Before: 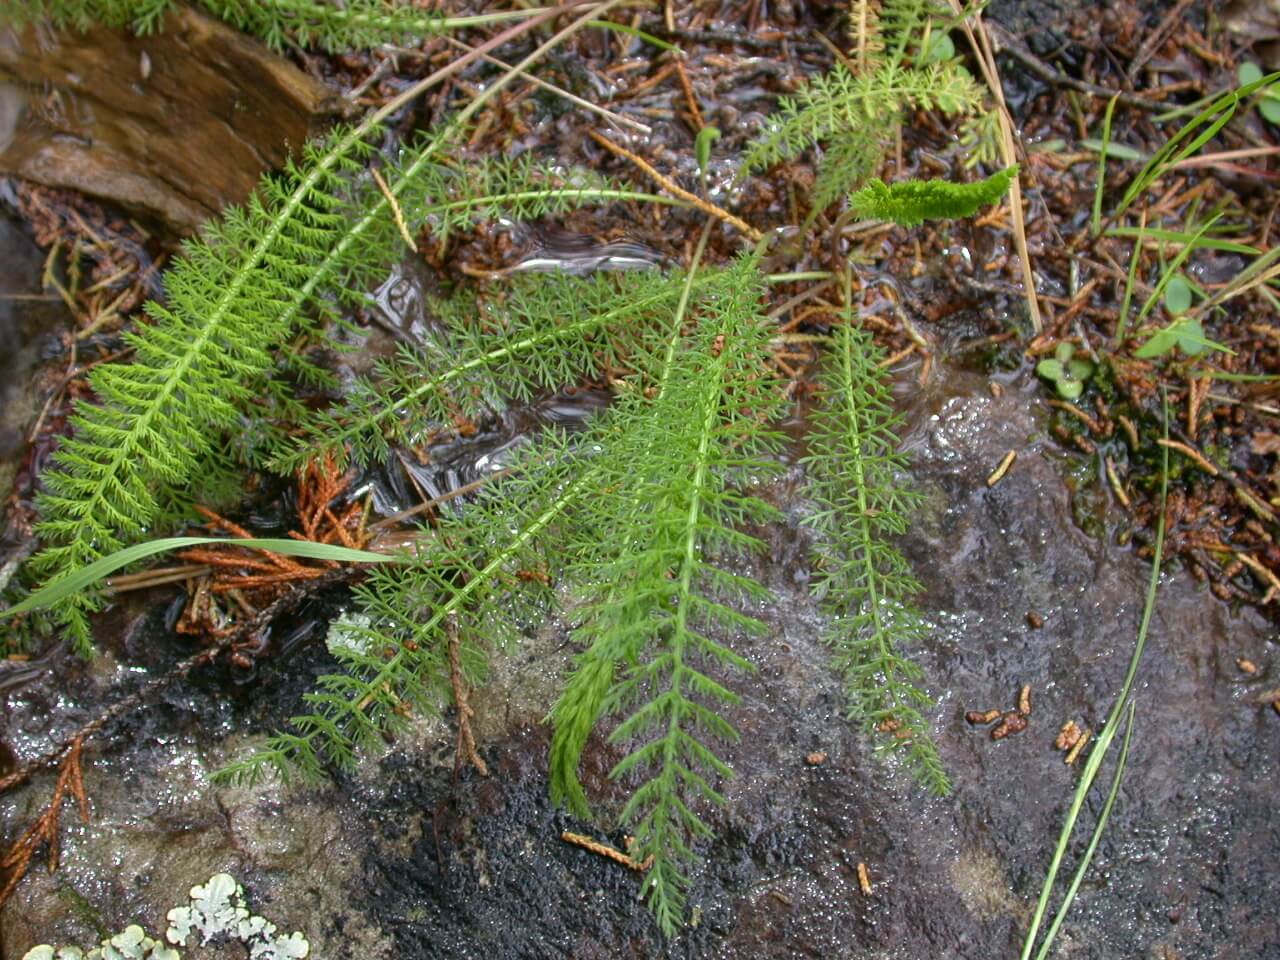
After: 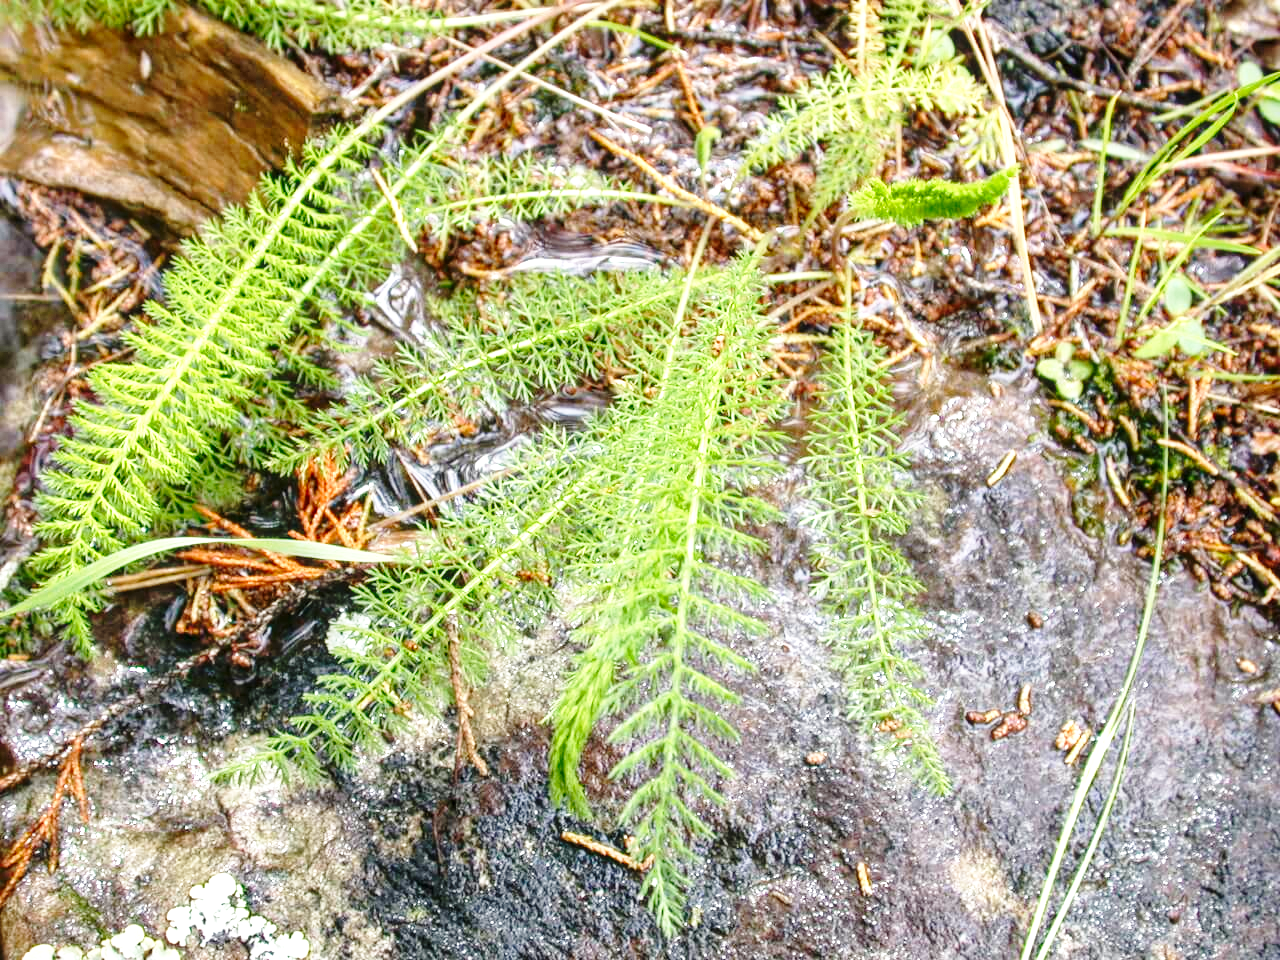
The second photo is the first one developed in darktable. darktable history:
local contrast: on, module defaults
base curve: curves: ch0 [(0, 0) (0.028, 0.03) (0.121, 0.232) (0.46, 0.748) (0.859, 0.968) (1, 1)], preserve colors none
exposure: black level correction -0.001, exposure 0.9 EV, compensate exposure bias true, compensate highlight preservation false
white balance: red 1, blue 1
